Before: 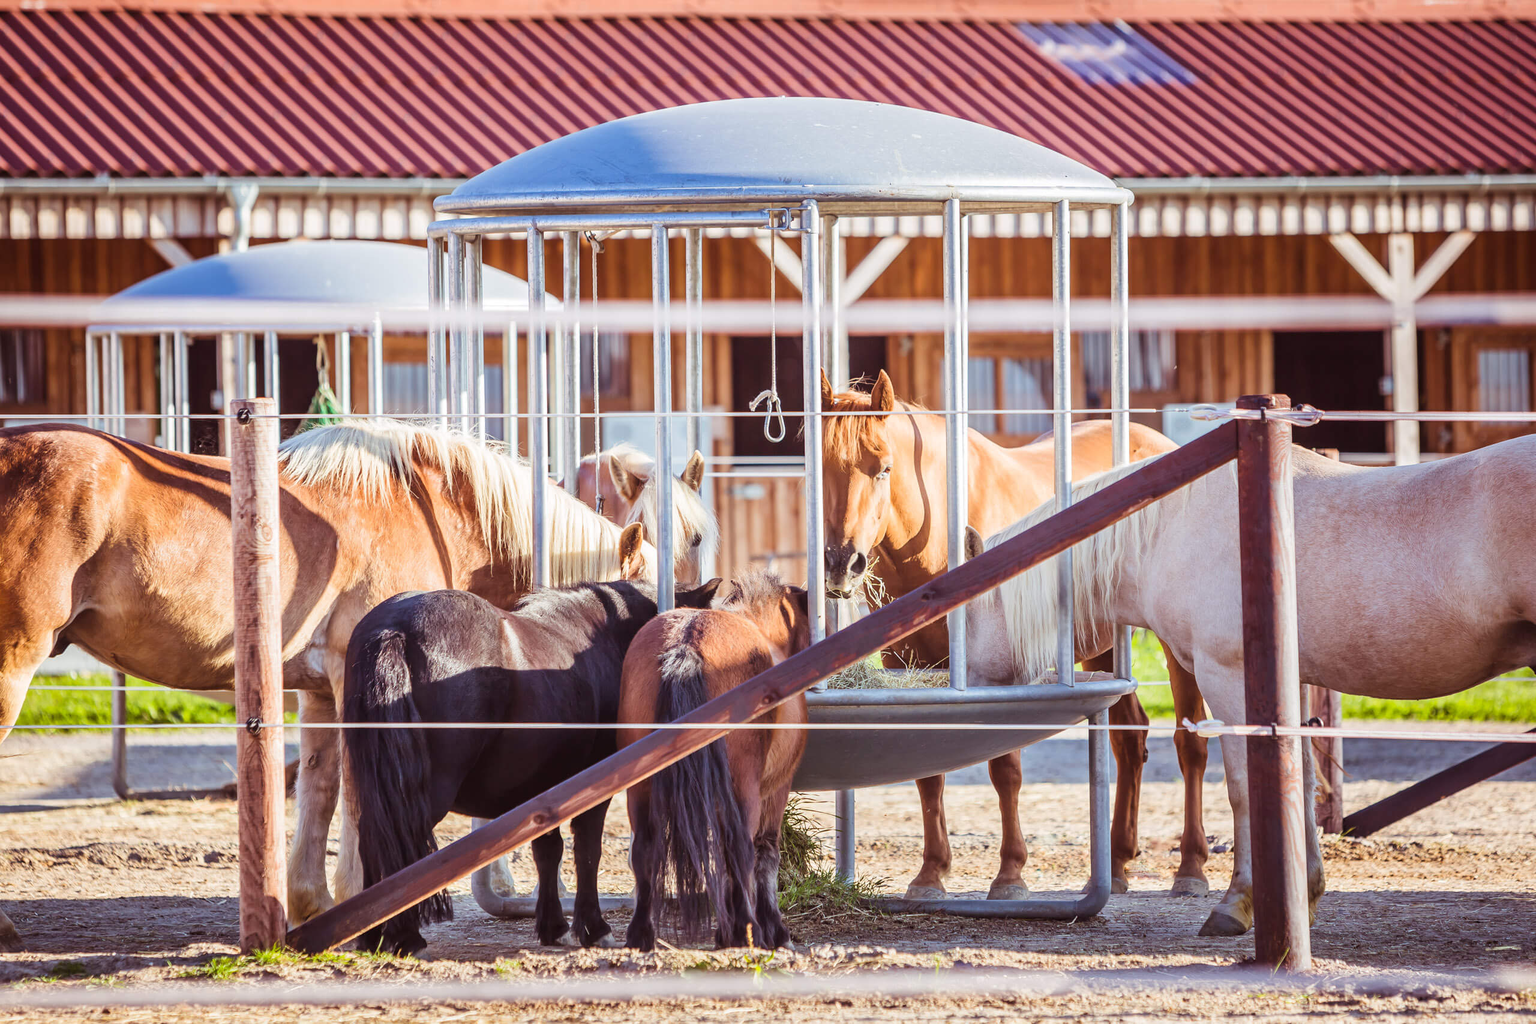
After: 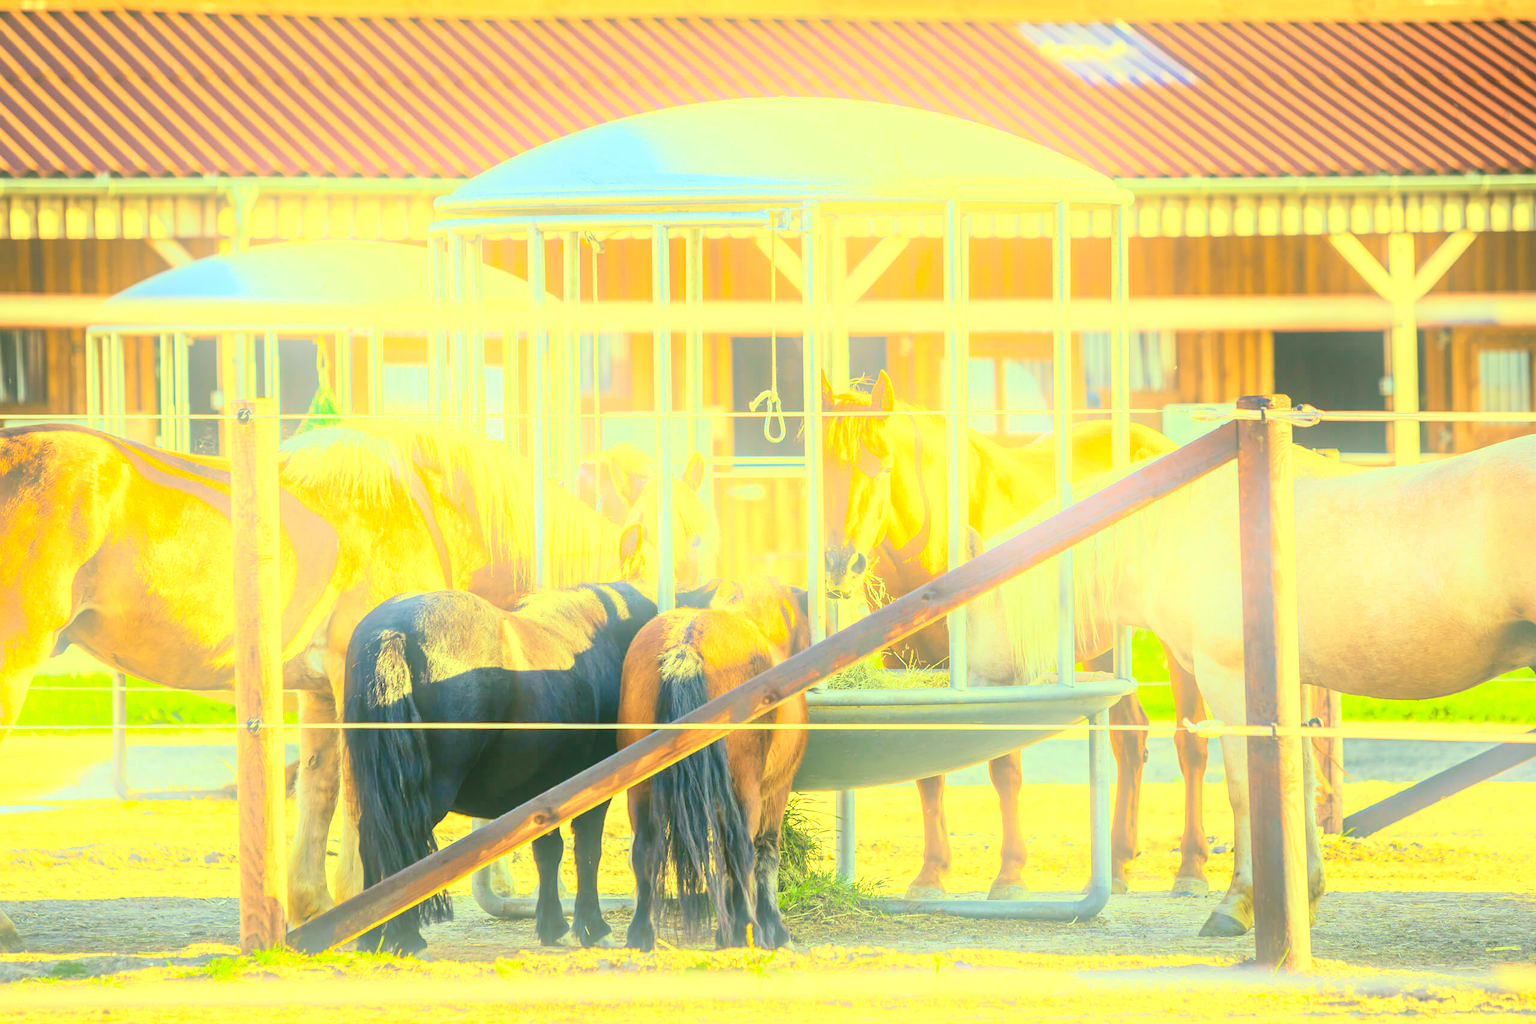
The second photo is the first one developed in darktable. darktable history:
tone curve: curves: ch0 [(0, 0) (0.091, 0.066) (0.184, 0.16) (0.491, 0.519) (0.748, 0.765) (1, 0.919)]; ch1 [(0, 0) (0.179, 0.173) (0.322, 0.32) (0.424, 0.424) (0.502, 0.504) (0.56, 0.575) (0.631, 0.675) (0.777, 0.806) (1, 1)]; ch2 [(0, 0) (0.434, 0.447) (0.497, 0.498) (0.539, 0.566) (0.676, 0.691) (1, 1)], color space Lab, independent channels, preserve colors none
contrast equalizer: y [[0.5 ×6], [0.5 ×6], [0.5, 0.5, 0.501, 0.545, 0.707, 0.863], [0 ×6], [0 ×6]]
exposure: black level correction 0, exposure 1.1 EV, compensate exposure bias true, compensate highlight preservation false
color balance: lift [1.001, 1.007, 1, 0.993], gamma [1.023, 1.026, 1.01, 0.974], gain [0.964, 1.059, 1.073, 0.927]
color correction: highlights a* -15.58, highlights b* 40, shadows a* -40, shadows b* -26.18
bloom: threshold 82.5%, strength 16.25%
